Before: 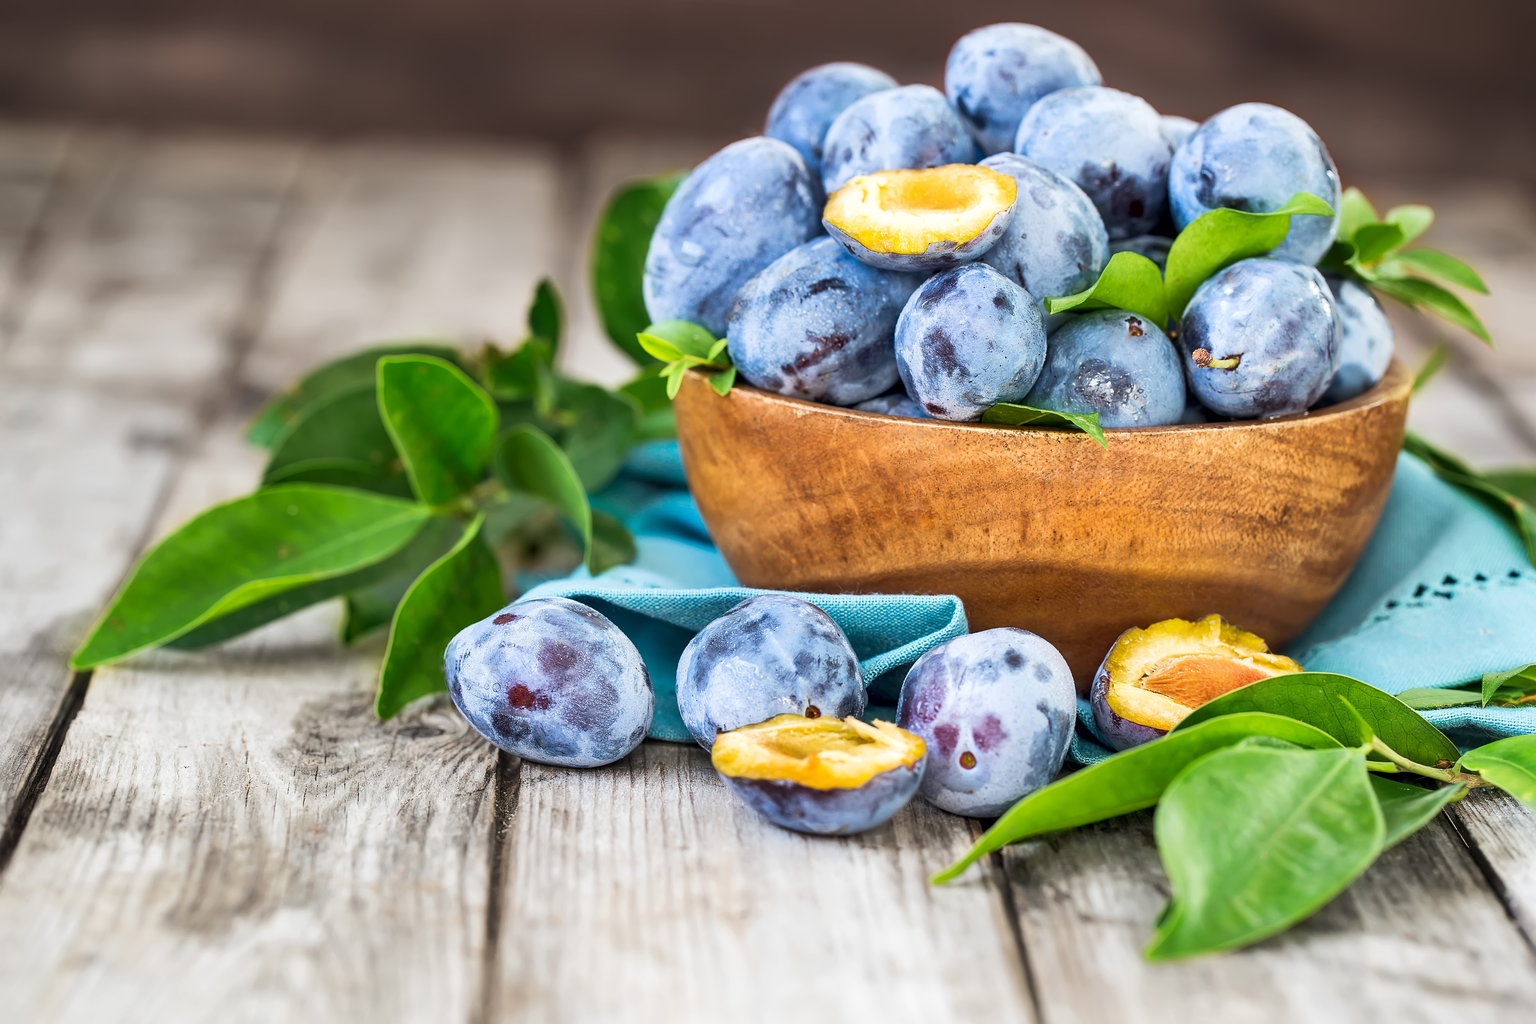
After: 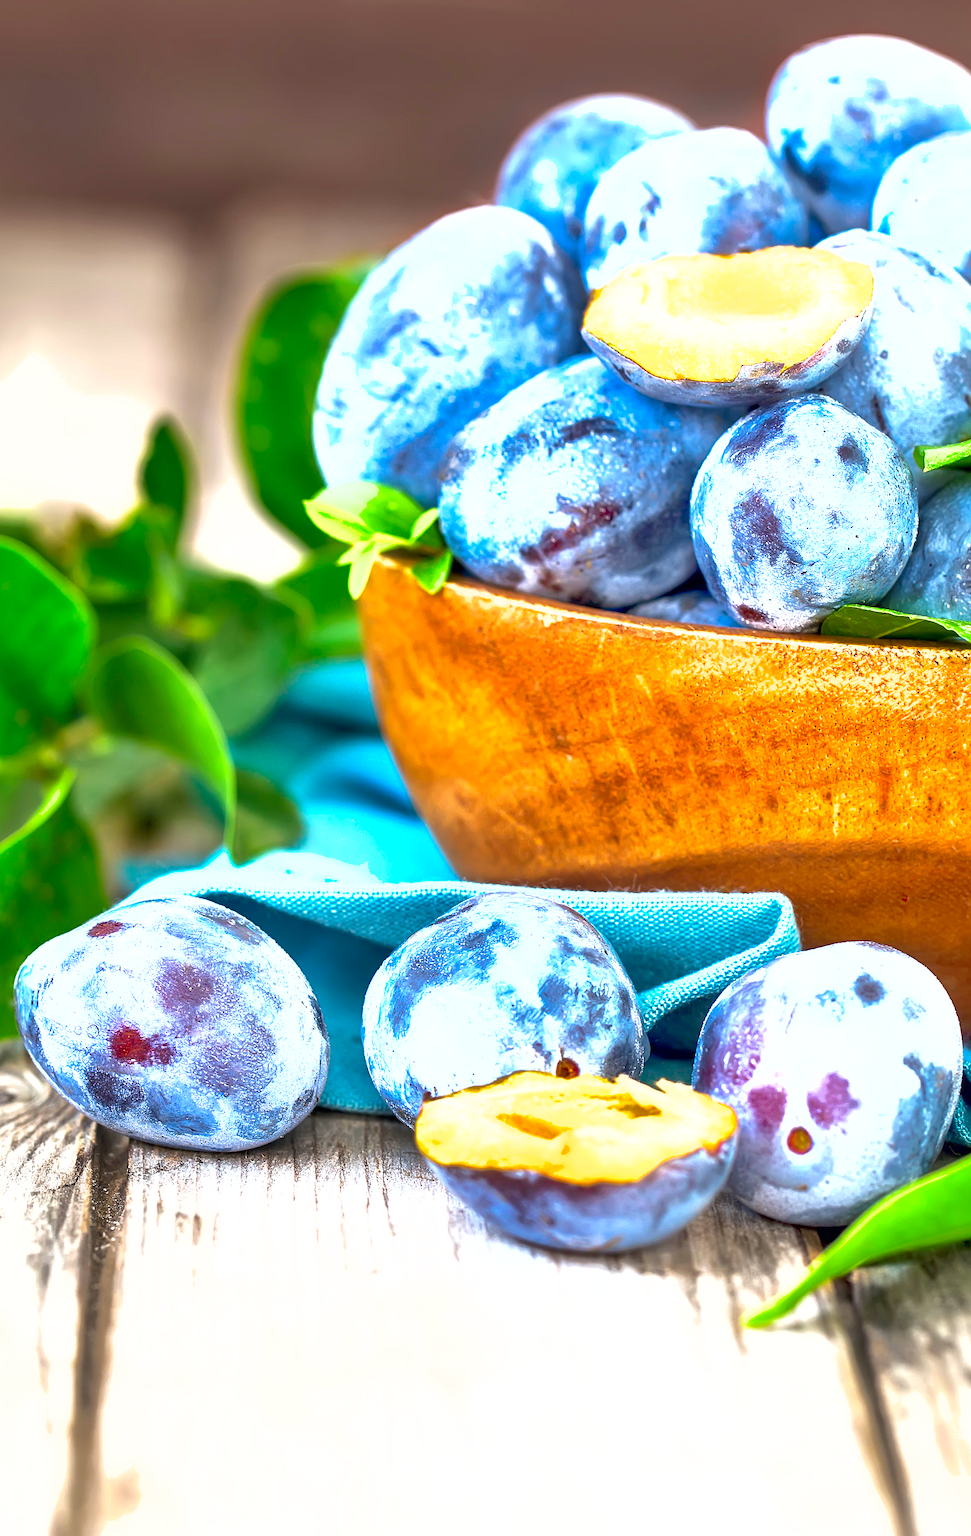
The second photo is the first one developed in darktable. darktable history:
contrast brightness saturation: brightness -0.026, saturation 0.34
shadows and highlights: on, module defaults
crop: left 28.323%, right 29.491%
exposure: exposure 1 EV, compensate exposure bias true, compensate highlight preservation false
tone equalizer: smoothing diameter 2.19%, edges refinement/feathering 17.71, mask exposure compensation -1.57 EV, filter diffusion 5
